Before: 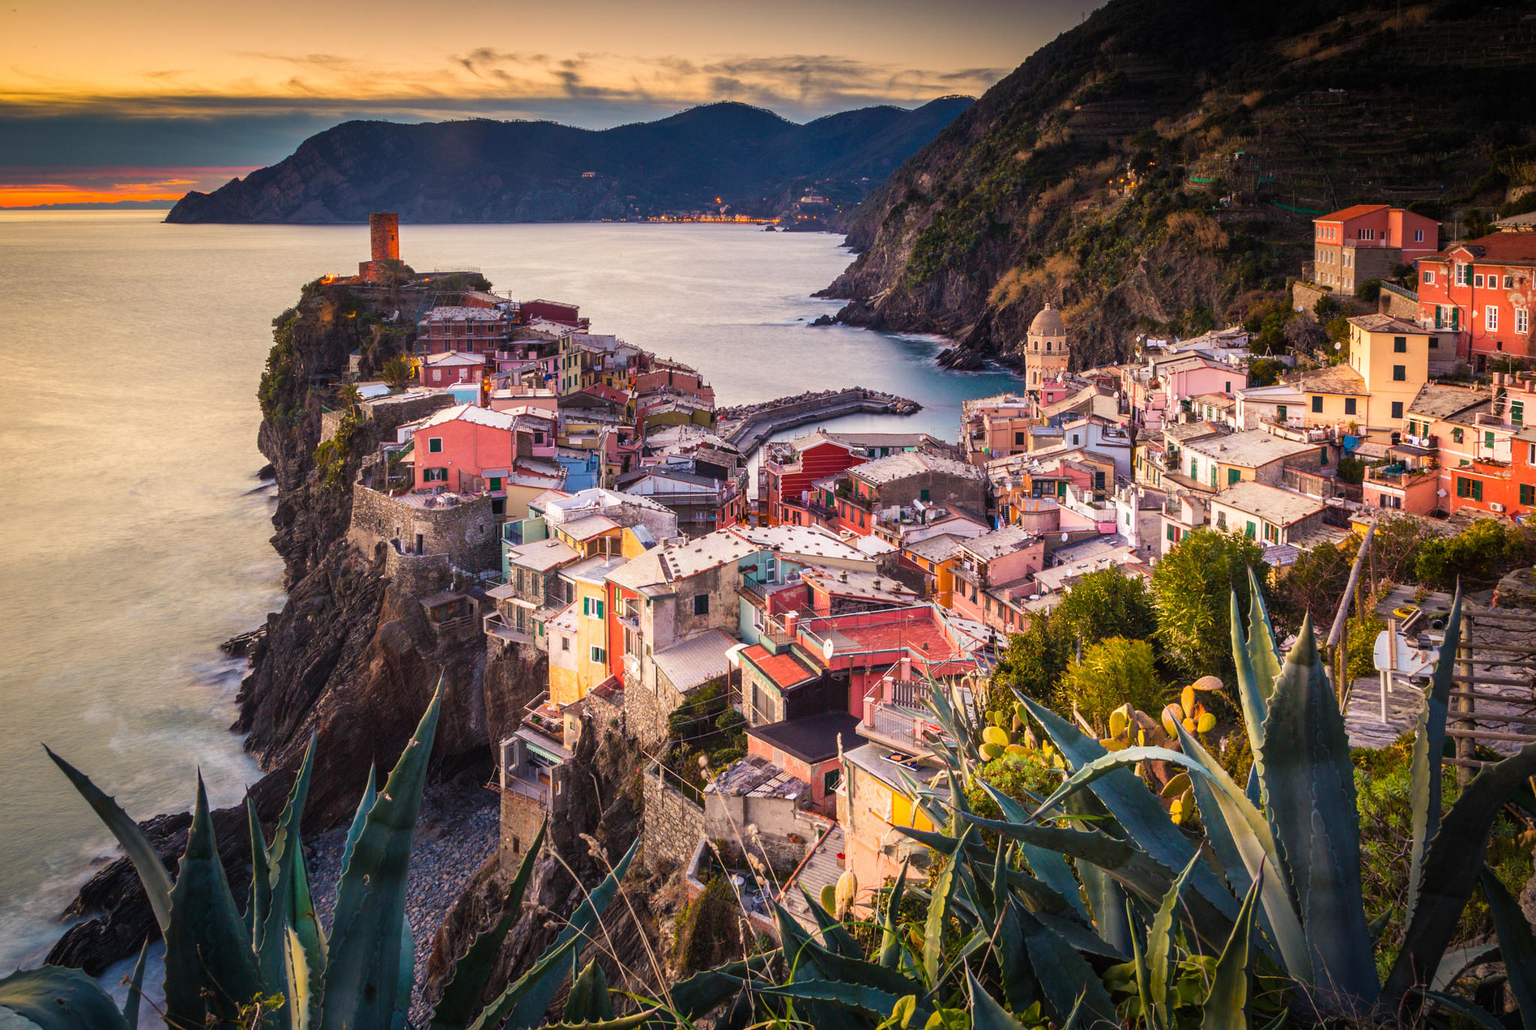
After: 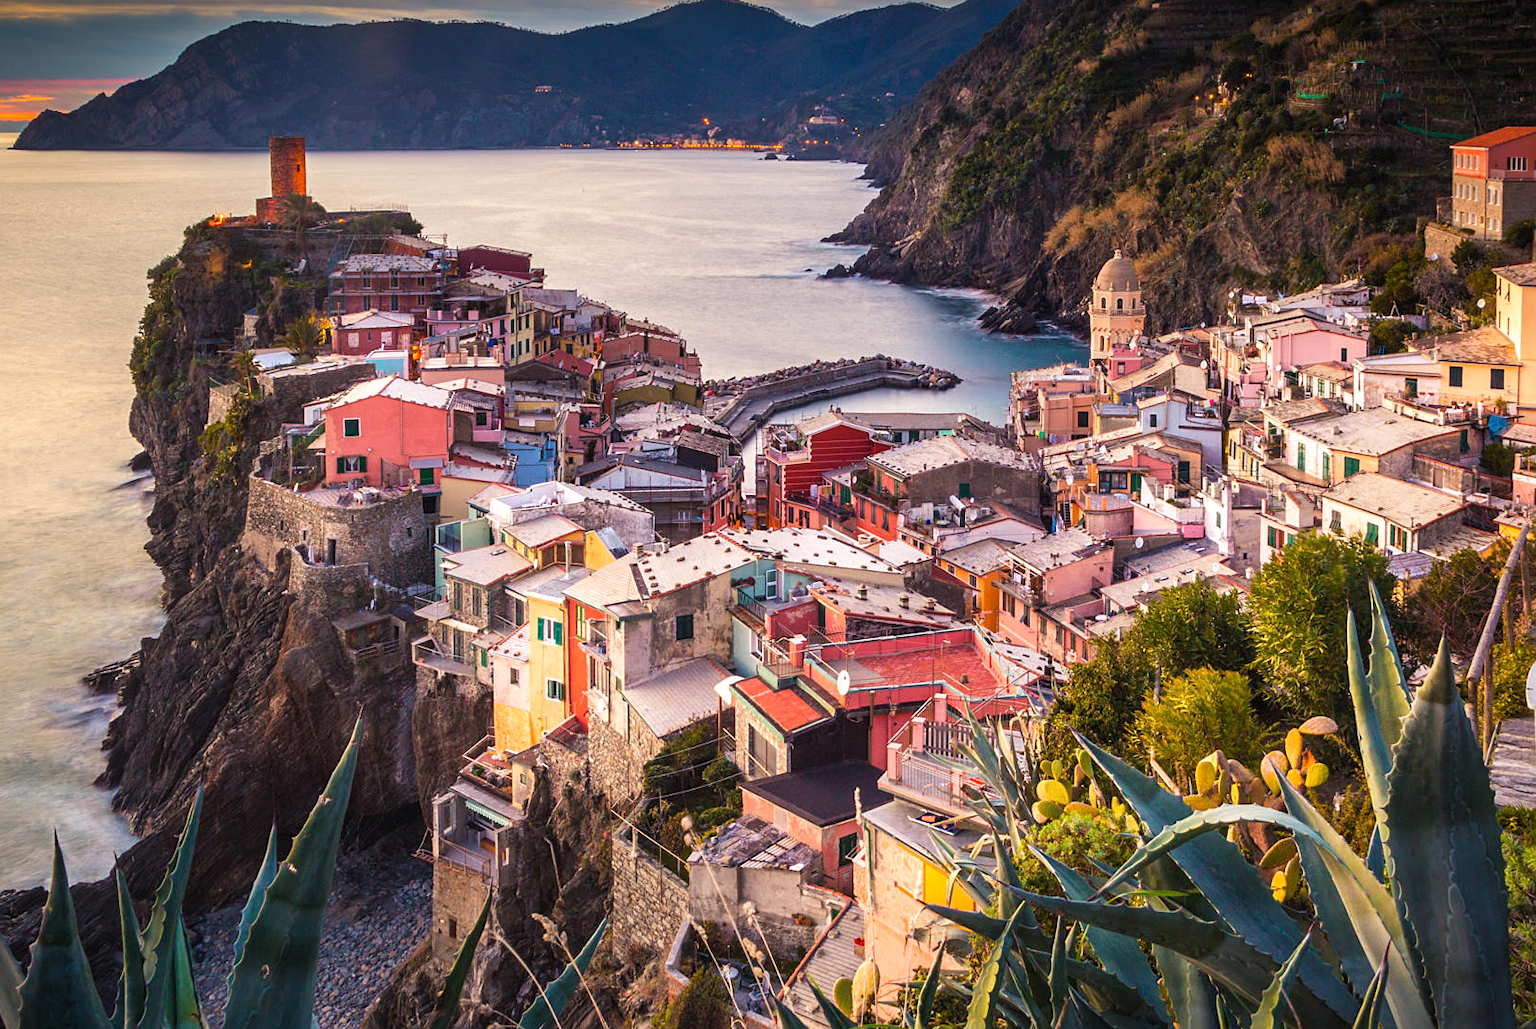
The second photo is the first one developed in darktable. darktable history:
exposure: exposure 0.128 EV, compensate highlight preservation false
crop and rotate: left 10.071%, top 10.071%, right 10.02%, bottom 10.02%
sharpen: amount 0.2
